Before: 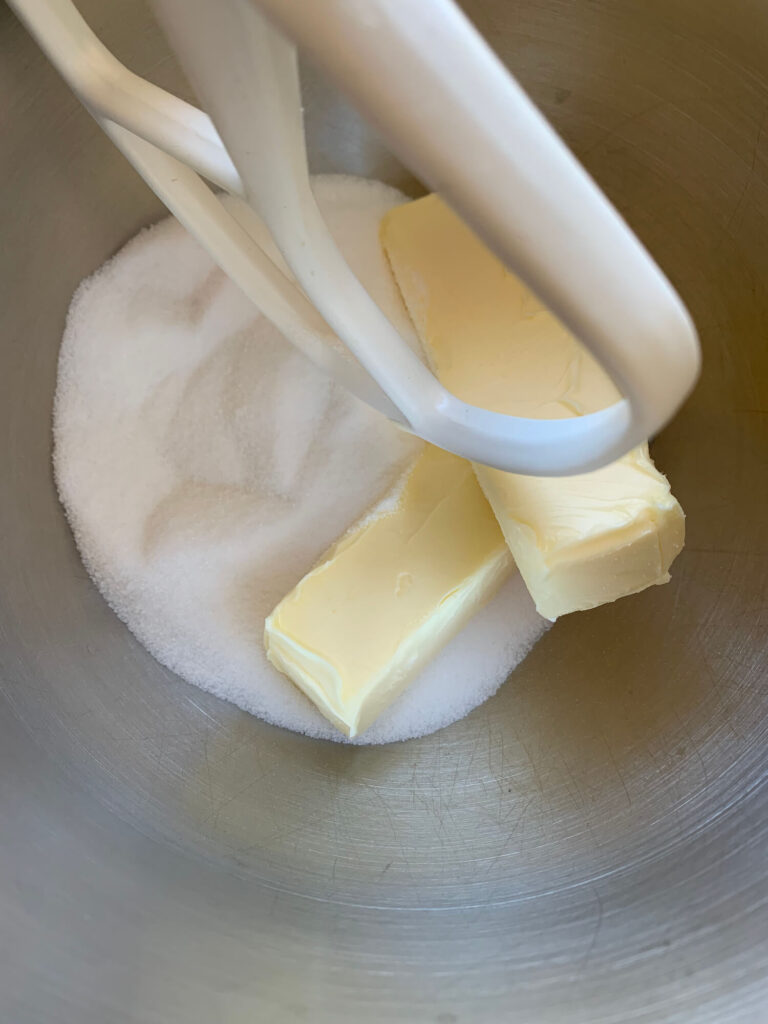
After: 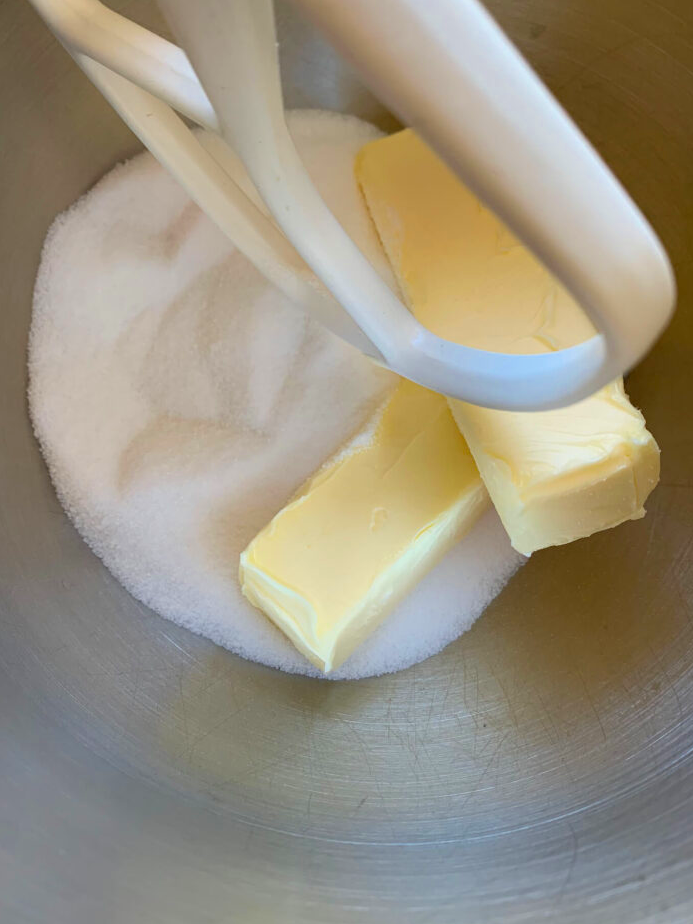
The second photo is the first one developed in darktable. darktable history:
color zones: curves: ch0 [(0, 0.613) (0.01, 0.613) (0.245, 0.448) (0.498, 0.529) (0.642, 0.665) (0.879, 0.777) (0.99, 0.613)]; ch1 [(0, 0) (0.143, 0) (0.286, 0) (0.429, 0) (0.571, 0) (0.714, 0) (0.857, 0)], mix -131.09%
crop: left 3.305%, top 6.436%, right 6.389%, bottom 3.258%
